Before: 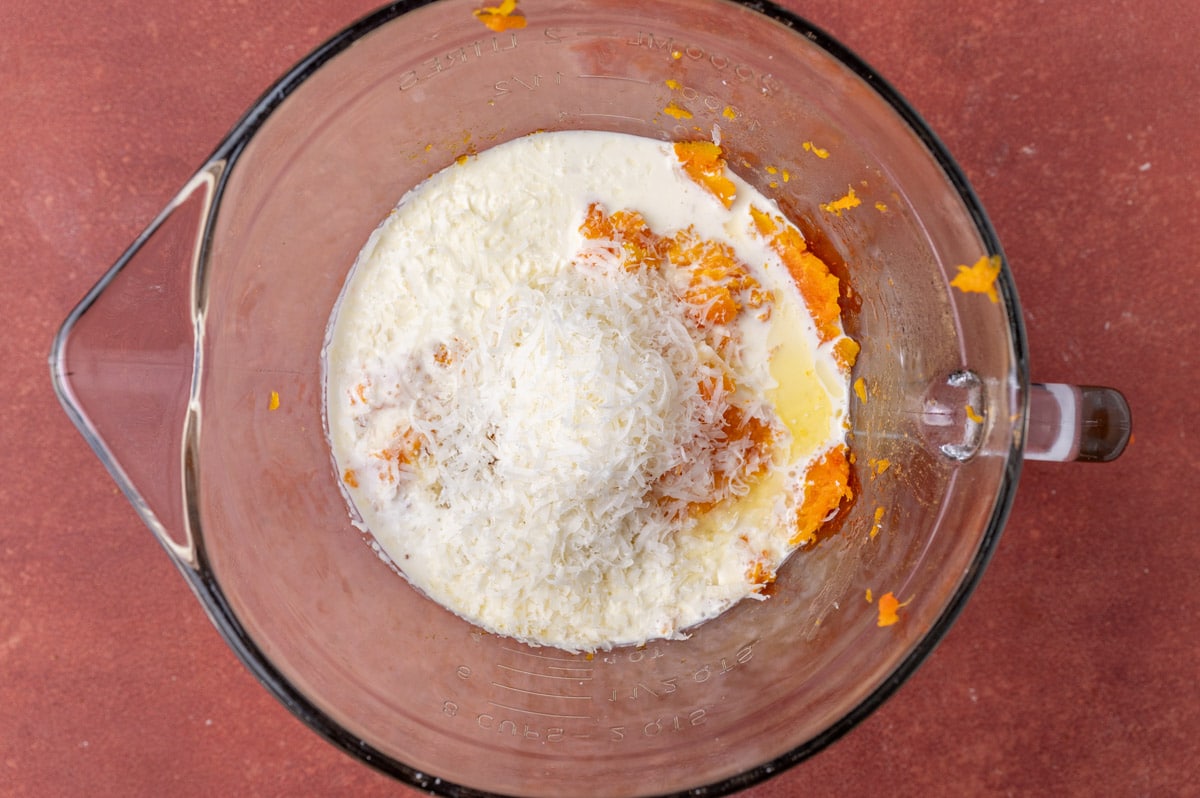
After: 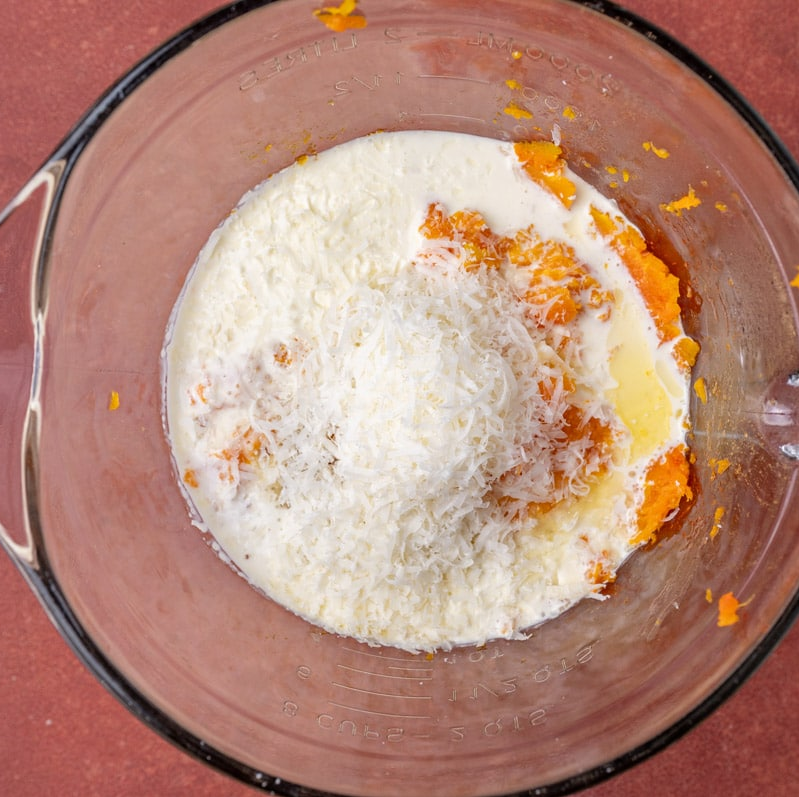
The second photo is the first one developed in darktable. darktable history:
crop and rotate: left 13.353%, right 20.047%
